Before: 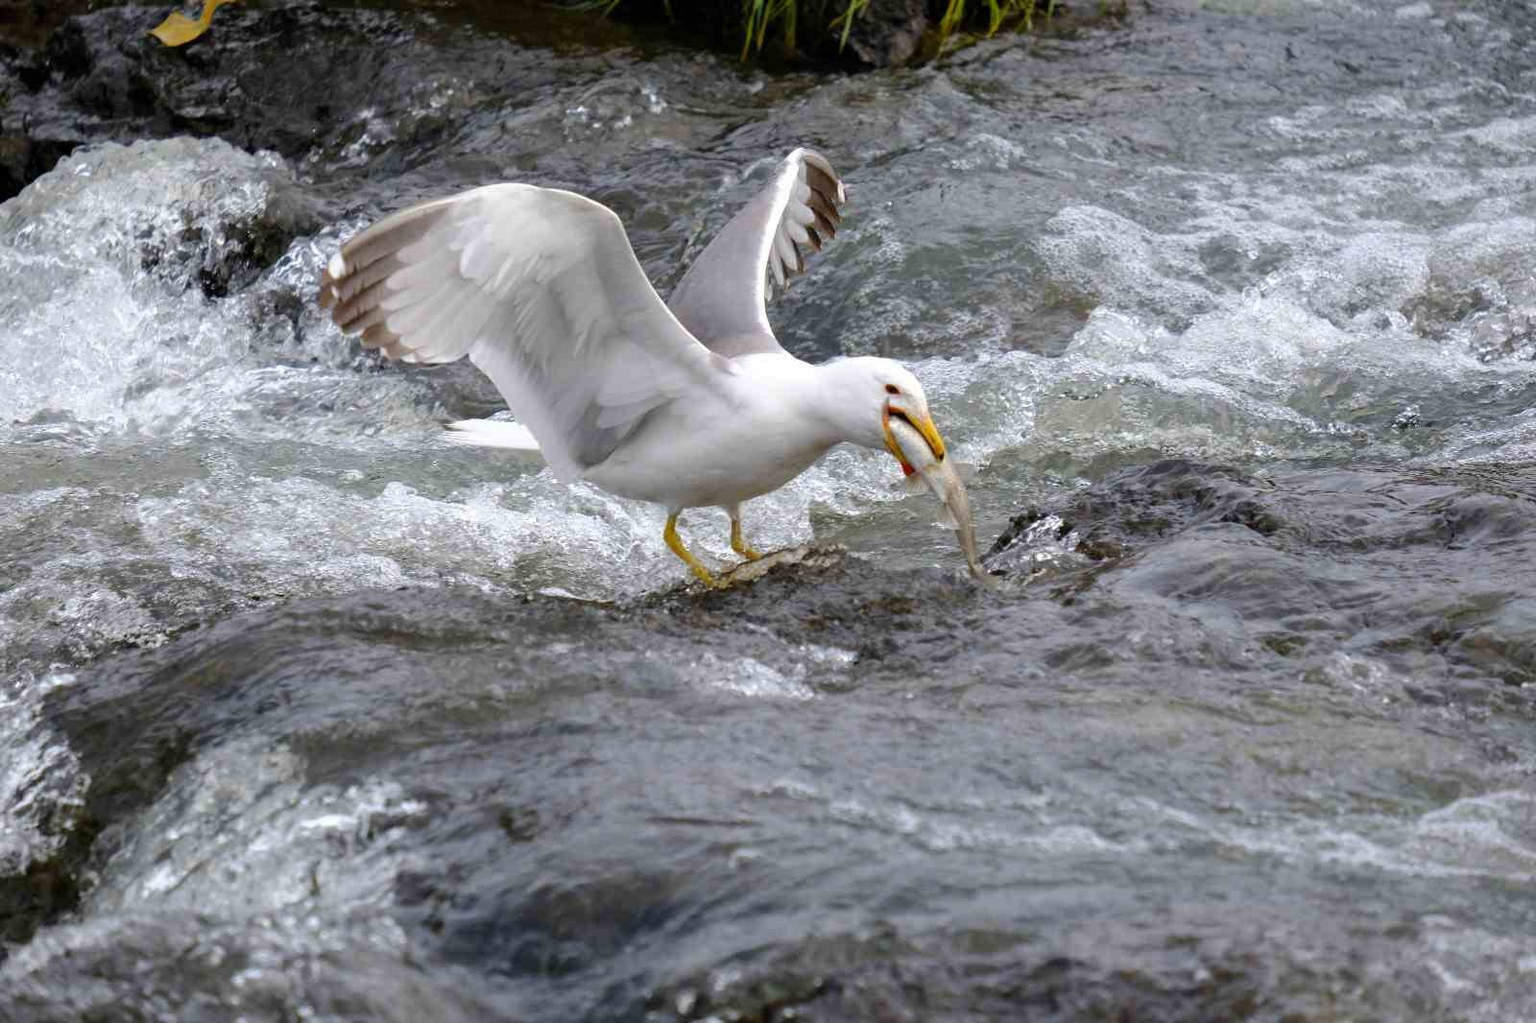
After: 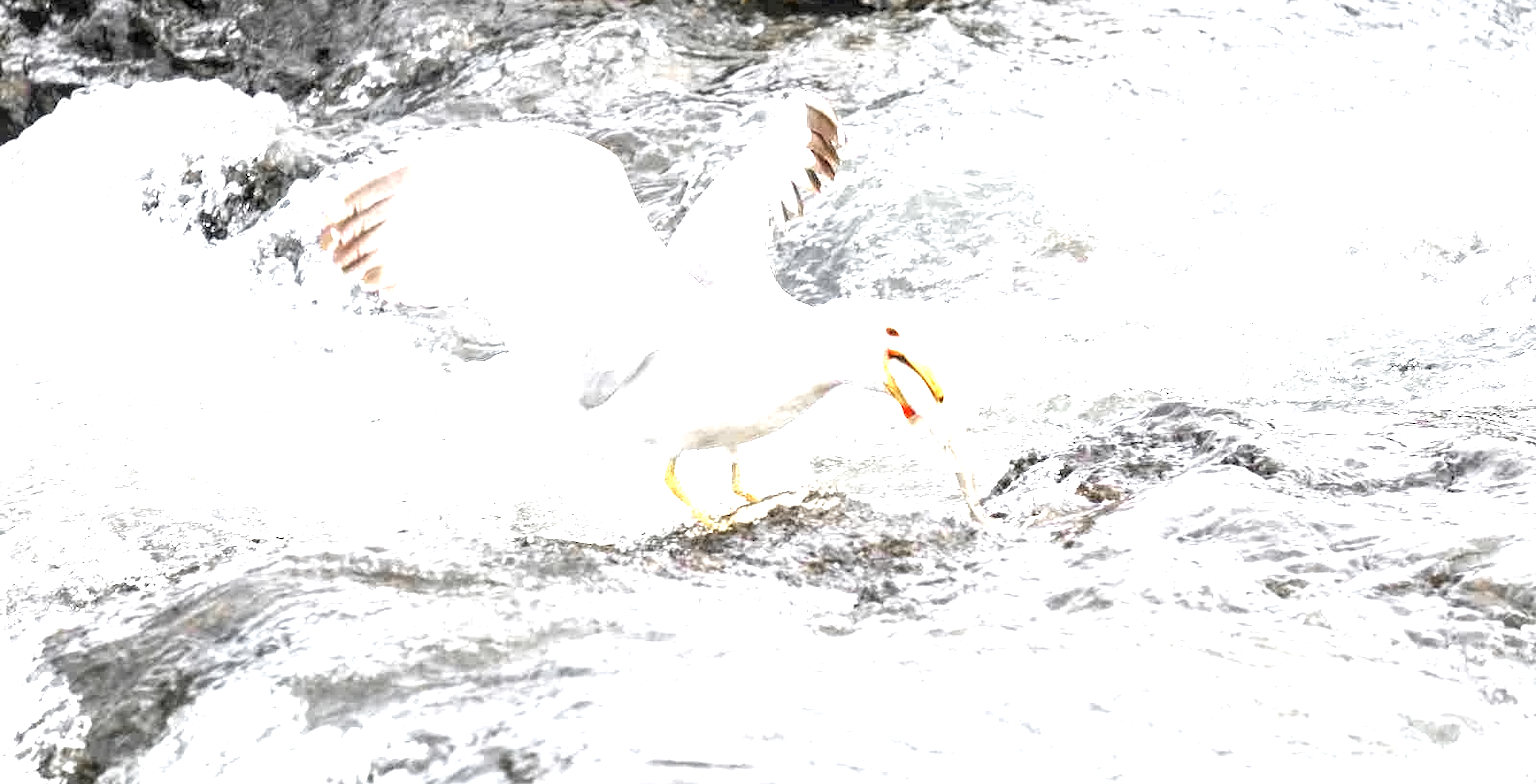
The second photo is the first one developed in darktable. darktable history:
crop: top 5.667%, bottom 17.637%
local contrast: on, module defaults
color zones: curves: ch1 [(0, 0.638) (0.193, 0.442) (0.286, 0.15) (0.429, 0.14) (0.571, 0.142) (0.714, 0.154) (0.857, 0.175) (1, 0.638)]
contrast equalizer: y [[0.5 ×6], [0.5 ×6], [0.5 ×6], [0 ×6], [0, 0.039, 0.251, 0.29, 0.293, 0.292]]
exposure: black level correction 0.001, exposure 2.607 EV, compensate exposure bias true, compensate highlight preservation false
